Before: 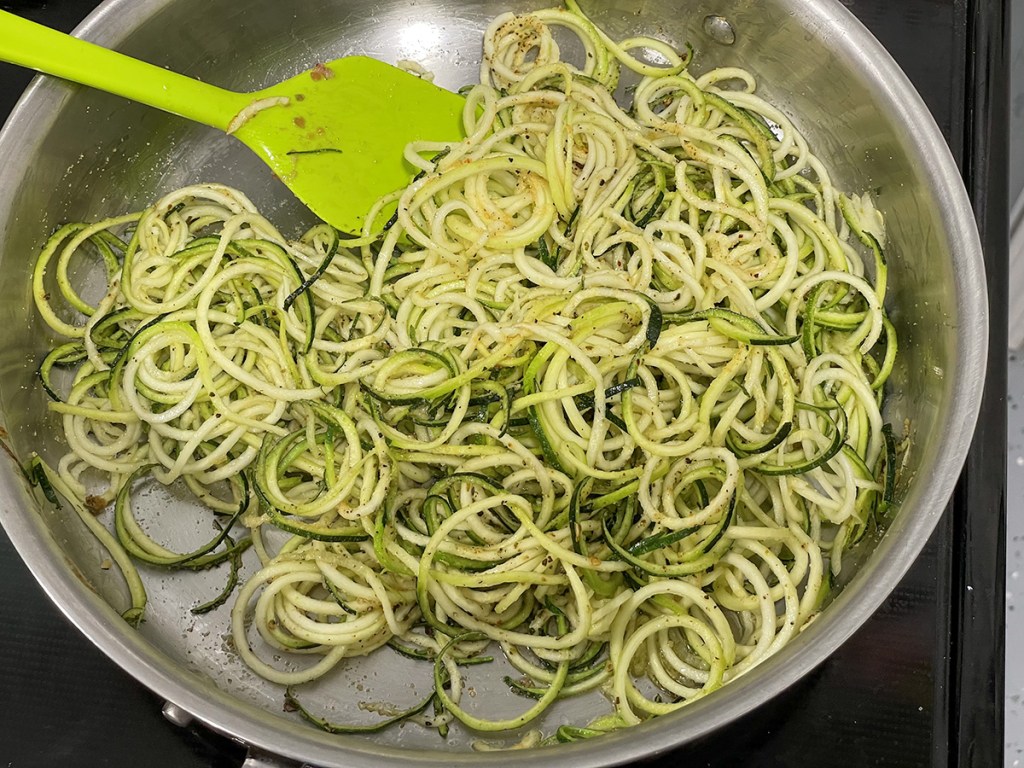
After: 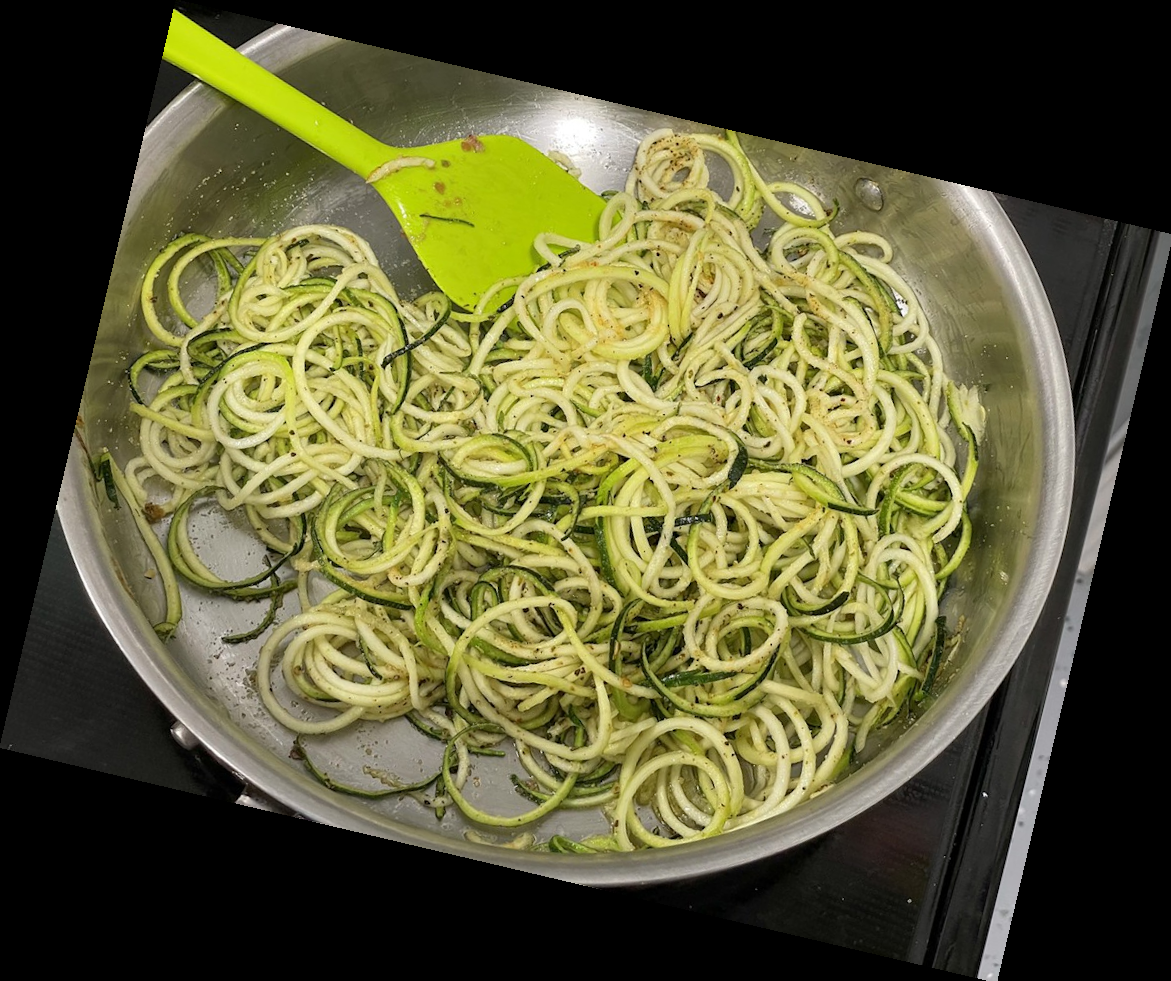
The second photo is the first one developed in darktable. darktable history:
rotate and perspective: rotation 13.27°, automatic cropping off
